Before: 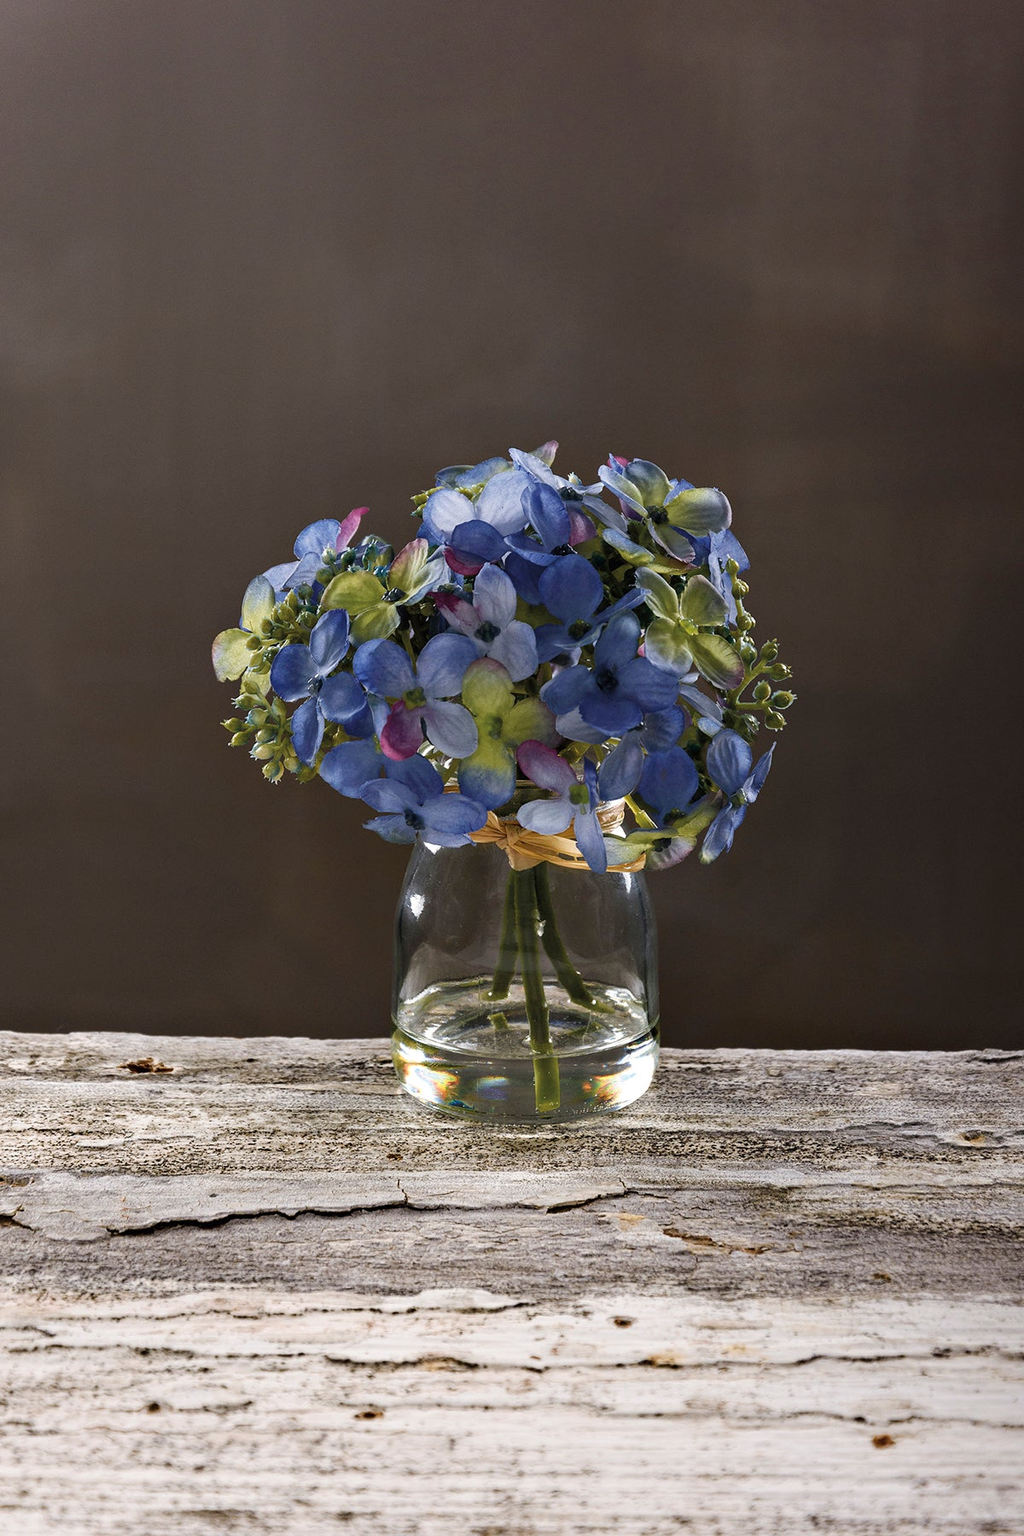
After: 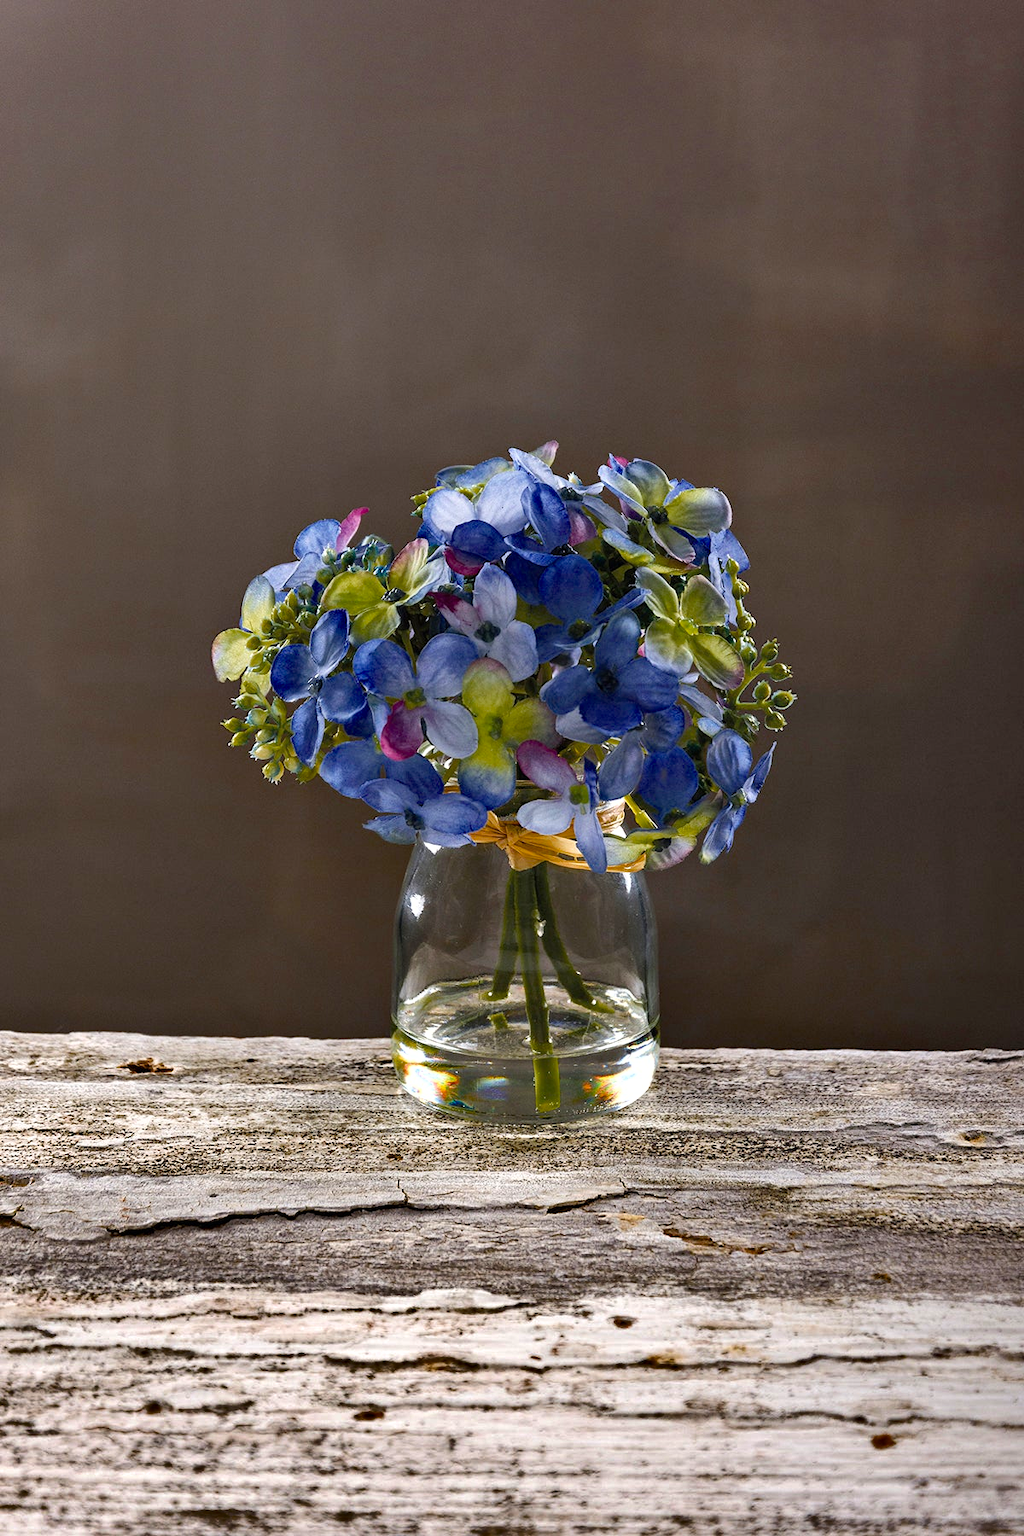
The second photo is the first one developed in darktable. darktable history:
shadows and highlights: radius 107.32, shadows 41.27, highlights -71.74, low approximation 0.01, soften with gaussian
color balance rgb: perceptual saturation grading › global saturation 19.49%, saturation formula JzAzBz (2021)
exposure: exposure 0.223 EV, compensate exposure bias true, compensate highlight preservation false
